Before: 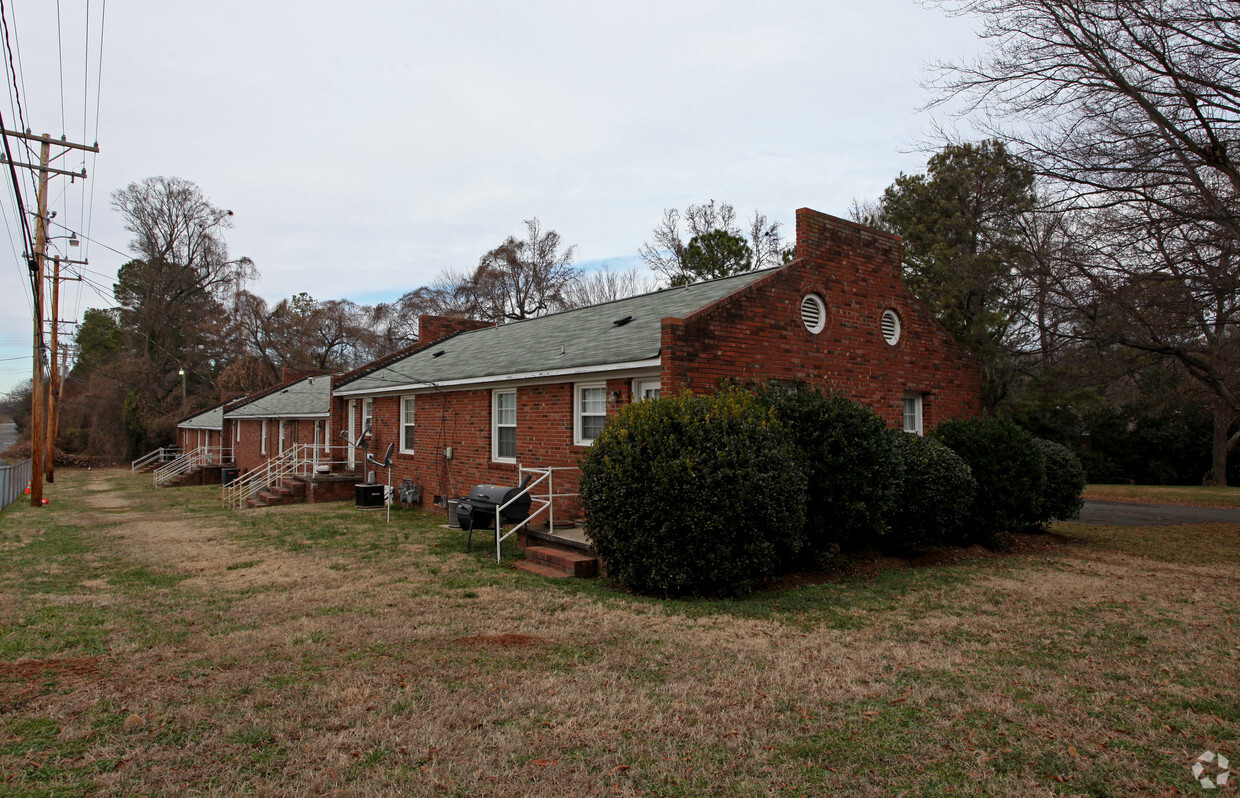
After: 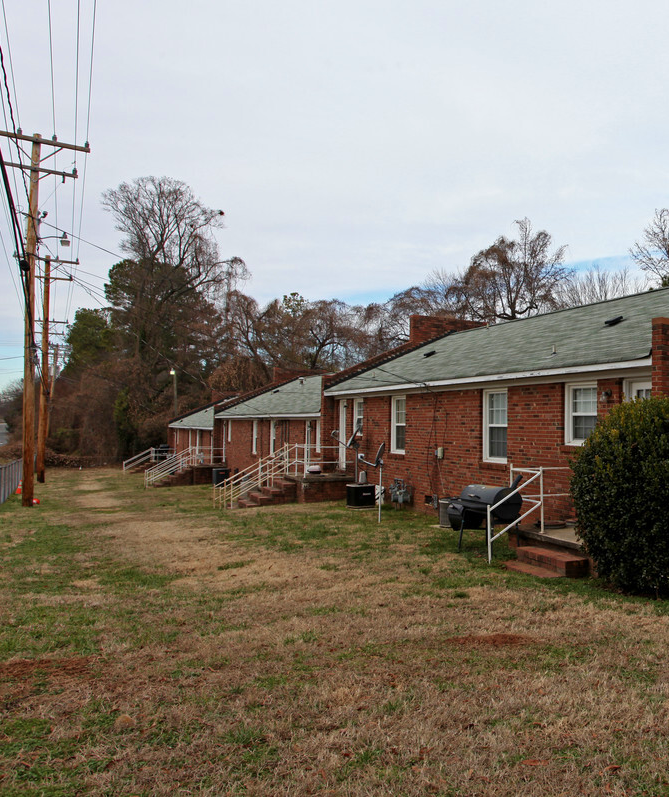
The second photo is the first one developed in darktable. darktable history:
crop: left 0.726%, right 45.302%, bottom 0.085%
velvia: on, module defaults
